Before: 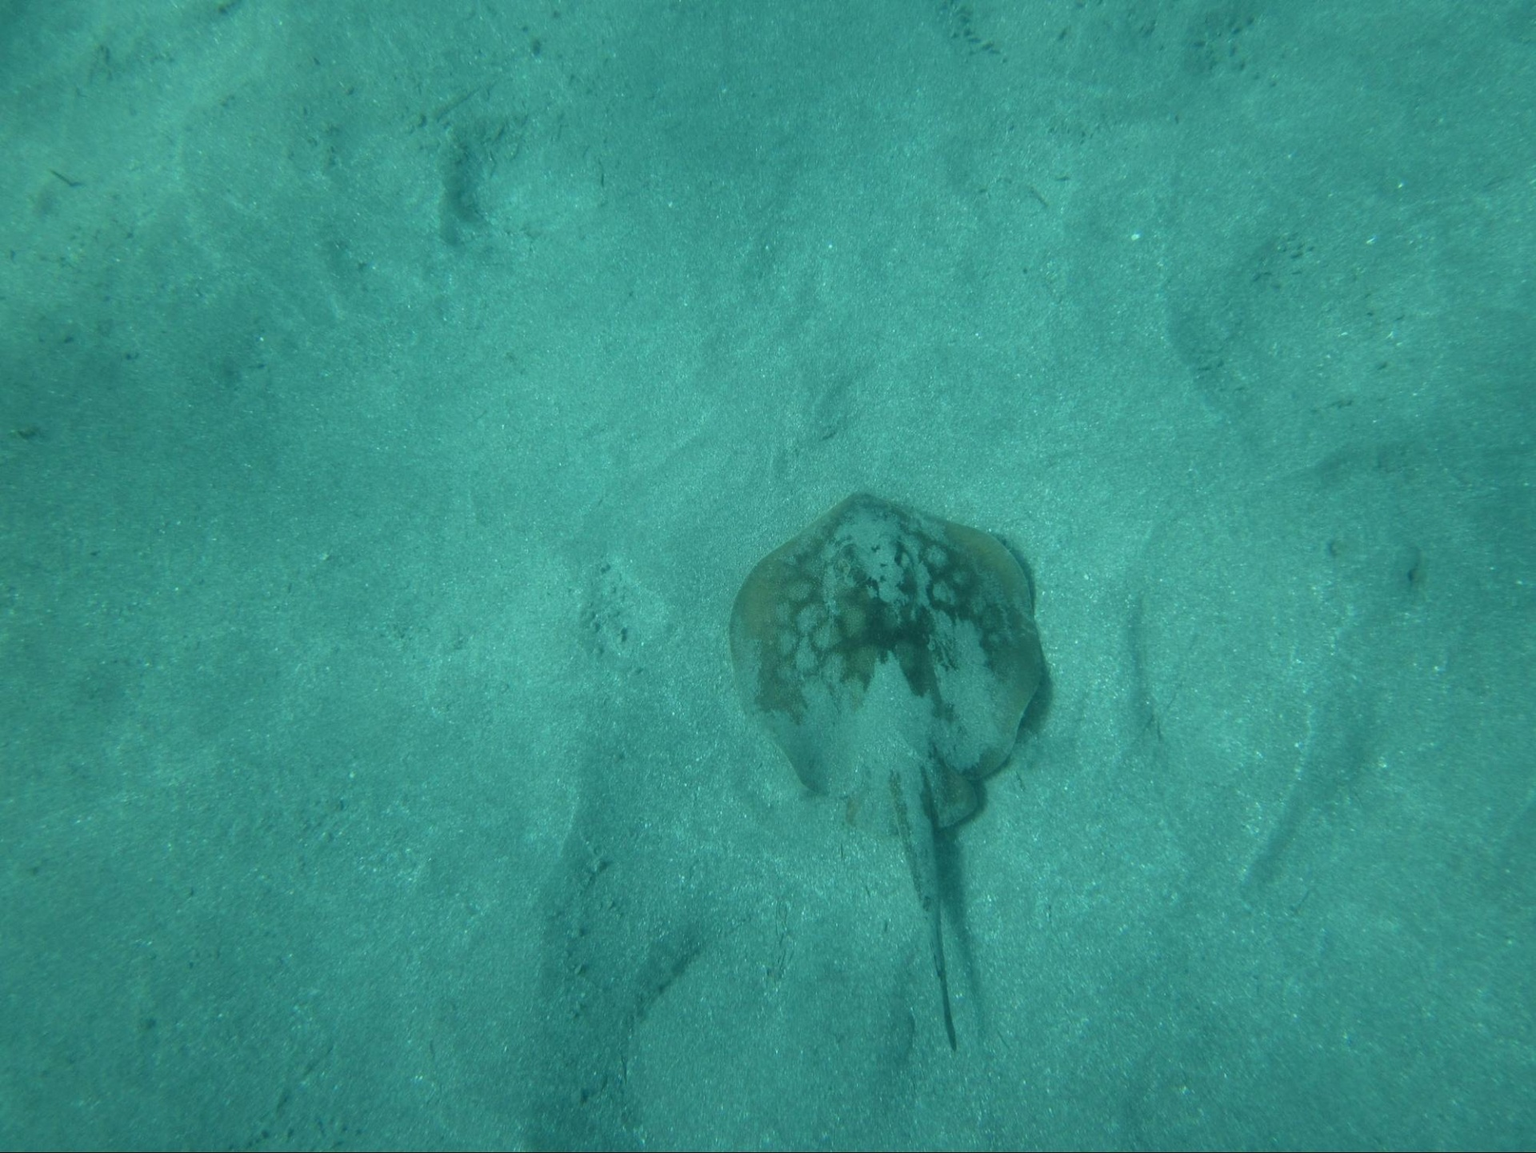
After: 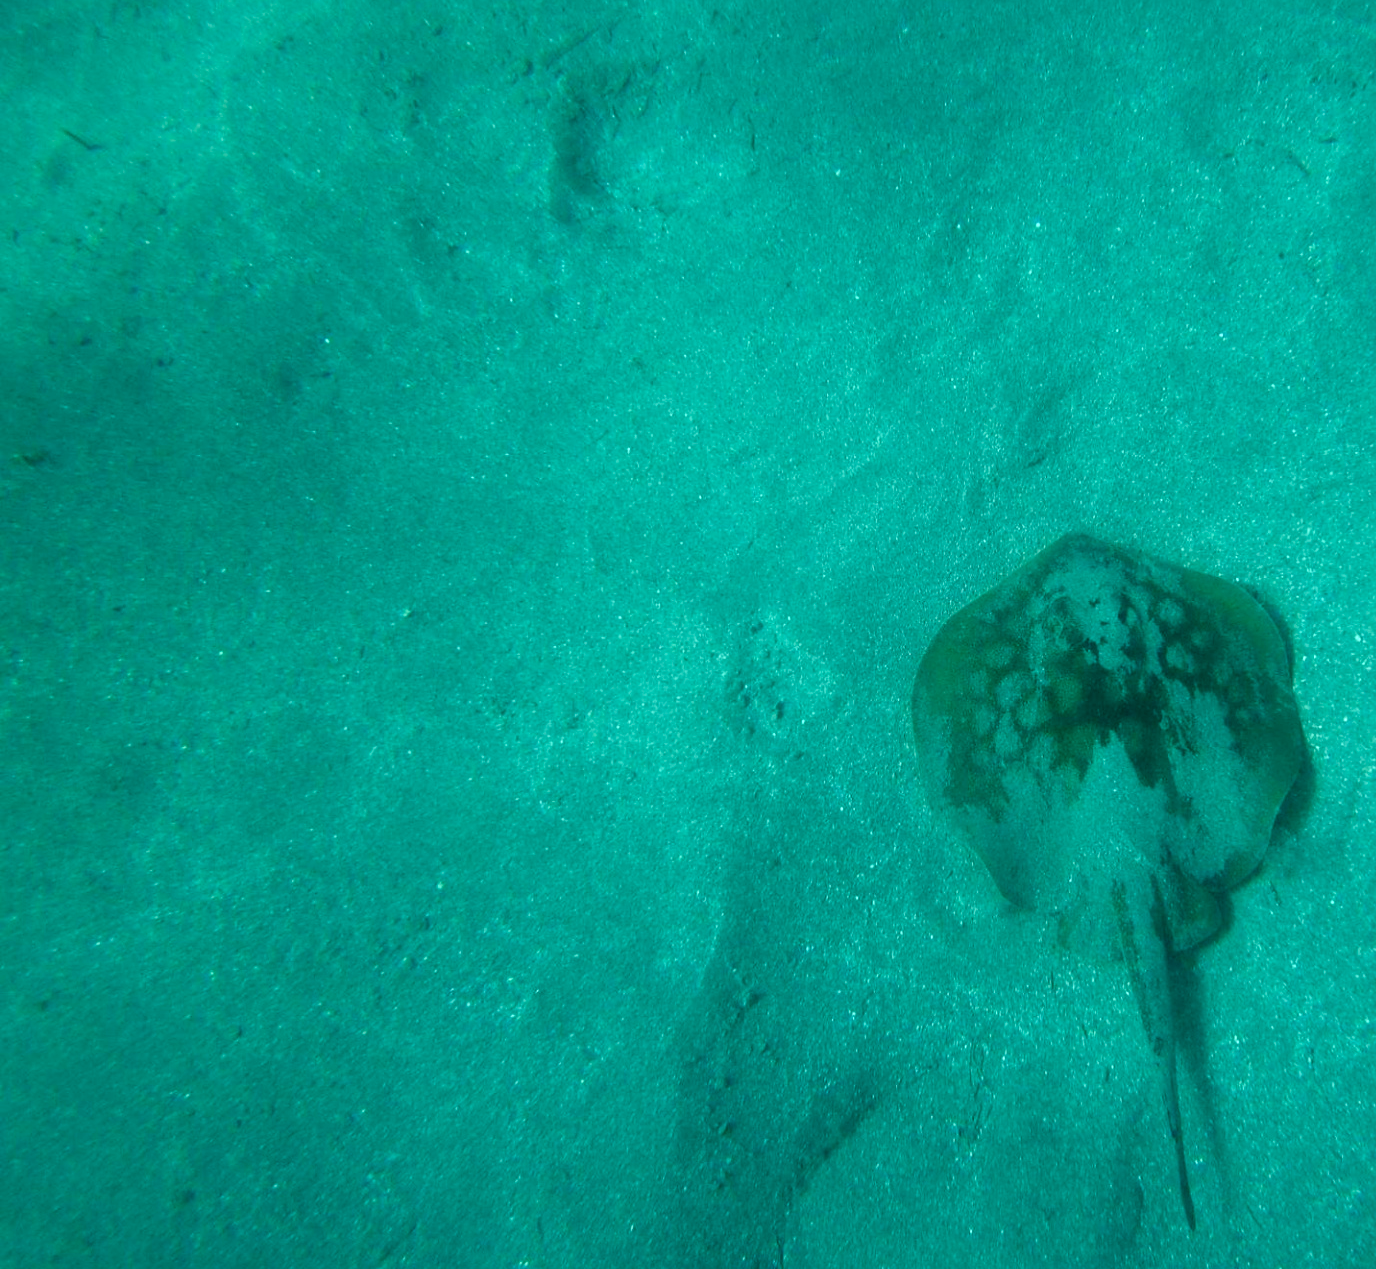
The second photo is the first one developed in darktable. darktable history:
color balance rgb: perceptual saturation grading › global saturation 20%, perceptual saturation grading › highlights -25%, perceptual saturation grading › shadows 25%
sharpen: amount 0.2
color balance: lift [0.991, 1, 1, 1], gamma [0.996, 1, 1, 1], input saturation 98.52%, contrast 20.34%, output saturation 103.72%
crop: top 5.803%, right 27.864%, bottom 5.804%
